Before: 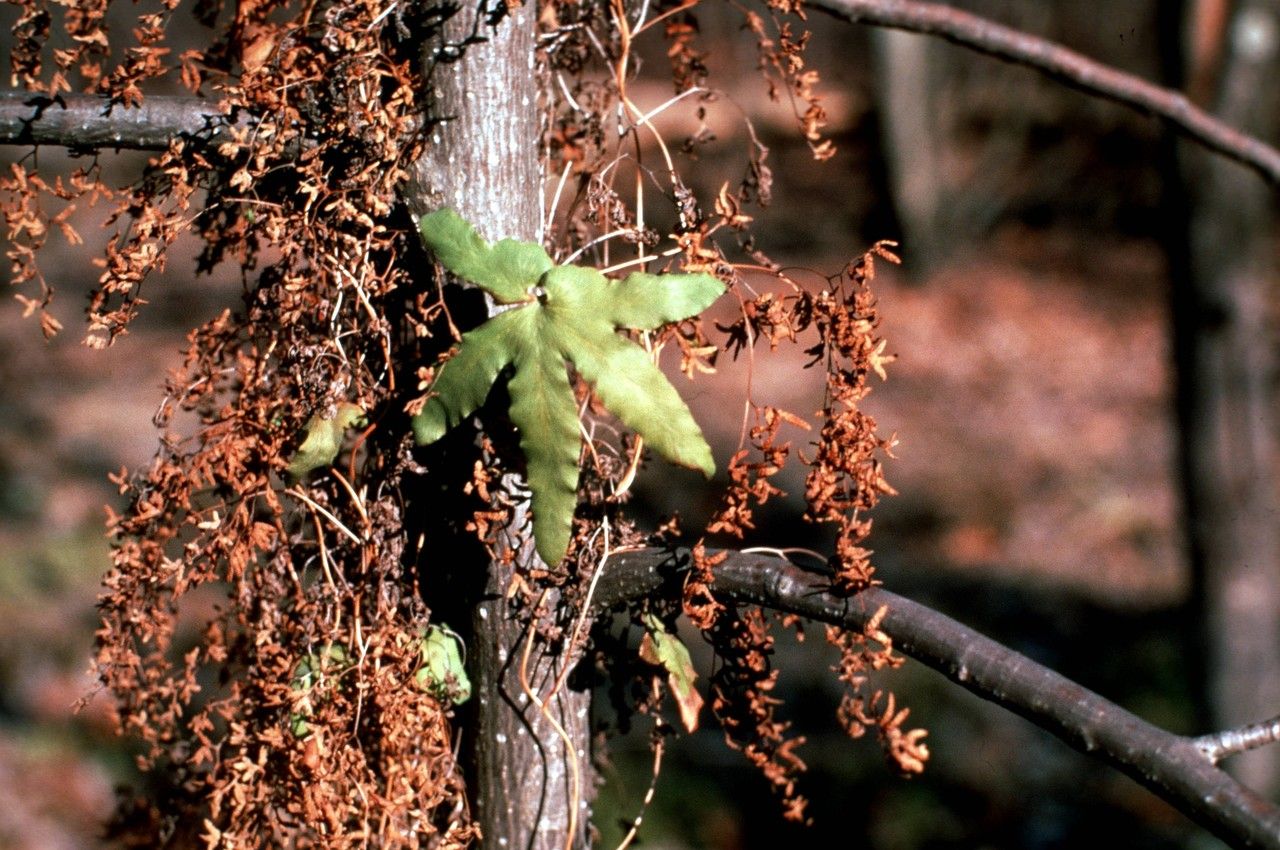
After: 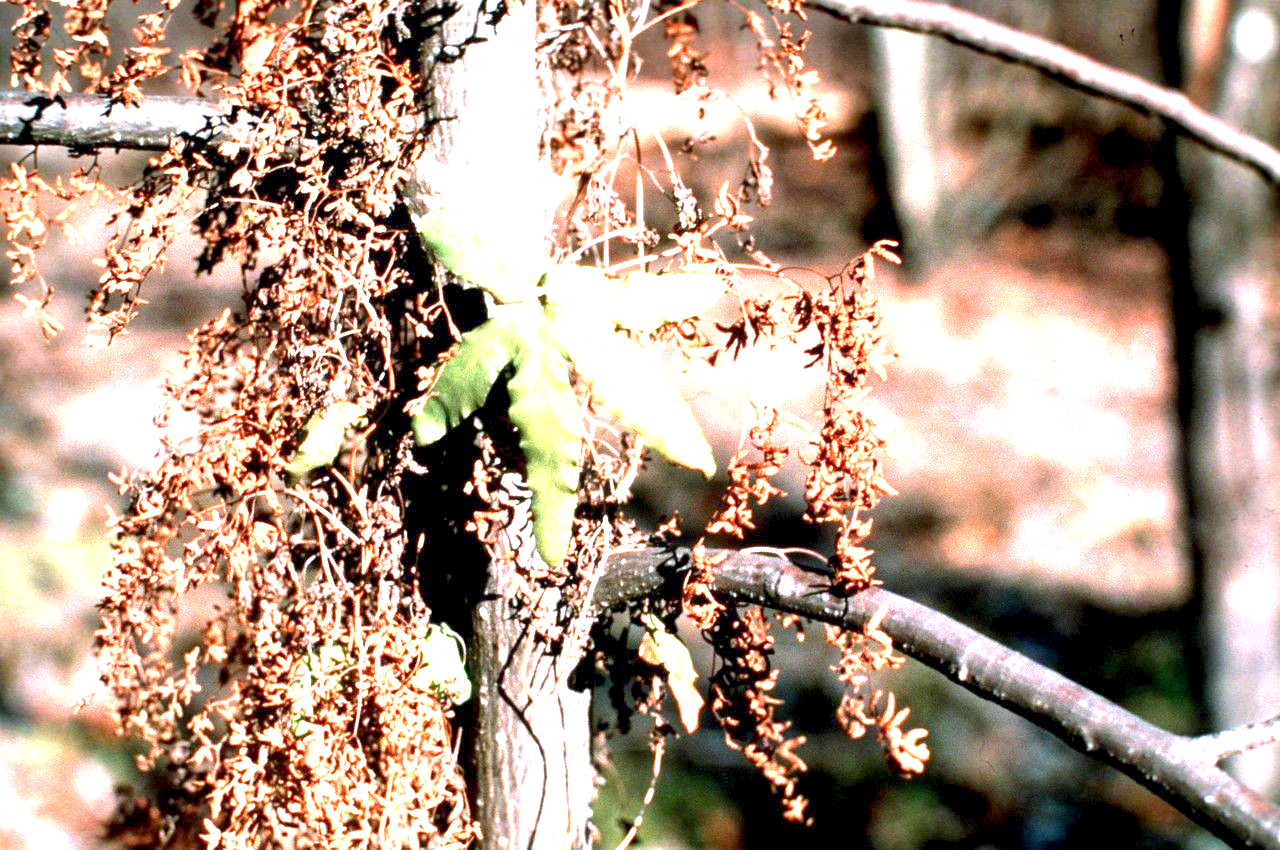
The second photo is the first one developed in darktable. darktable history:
color calibration: illuminant as shot in camera, x 0.358, y 0.373, temperature 4628.91 K
exposure: black level correction 0.001, exposure 2.607 EV, compensate exposure bias true, compensate highlight preservation false
